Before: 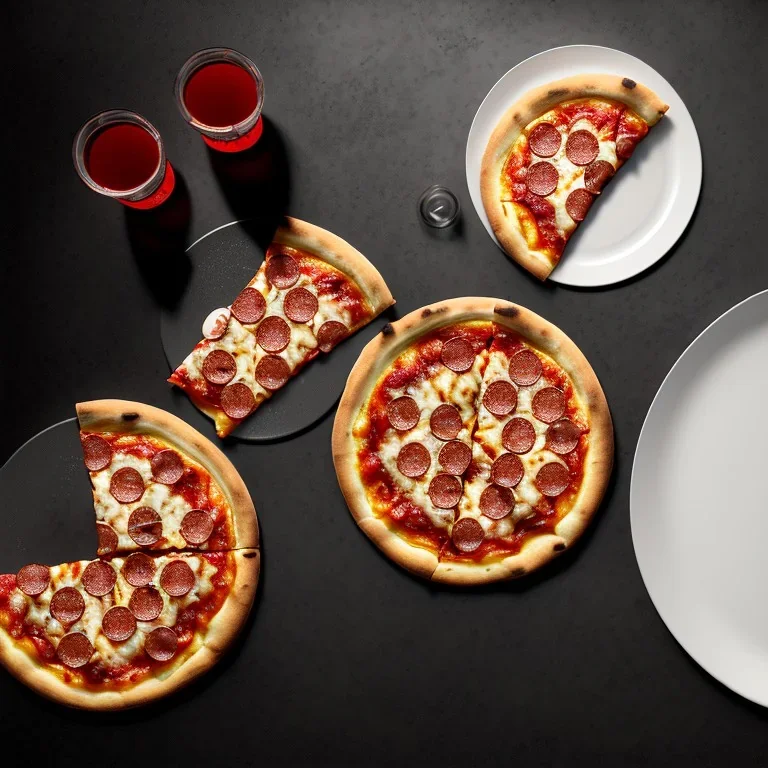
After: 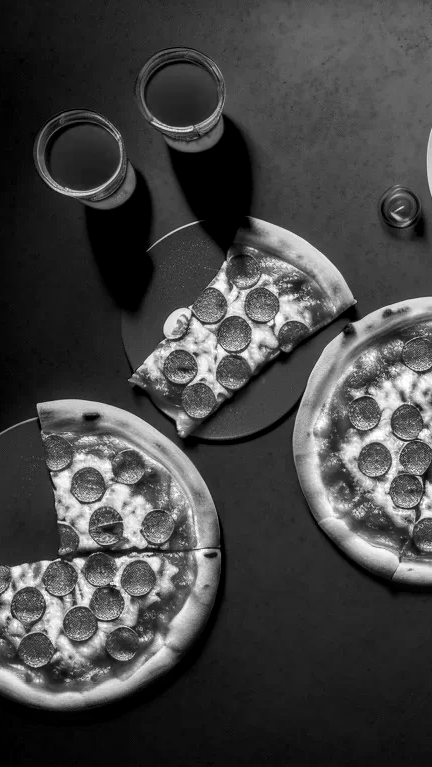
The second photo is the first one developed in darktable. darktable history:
crop: left 5.114%, right 38.589%
monochrome: a 26.22, b 42.67, size 0.8
local contrast: detail 130%
